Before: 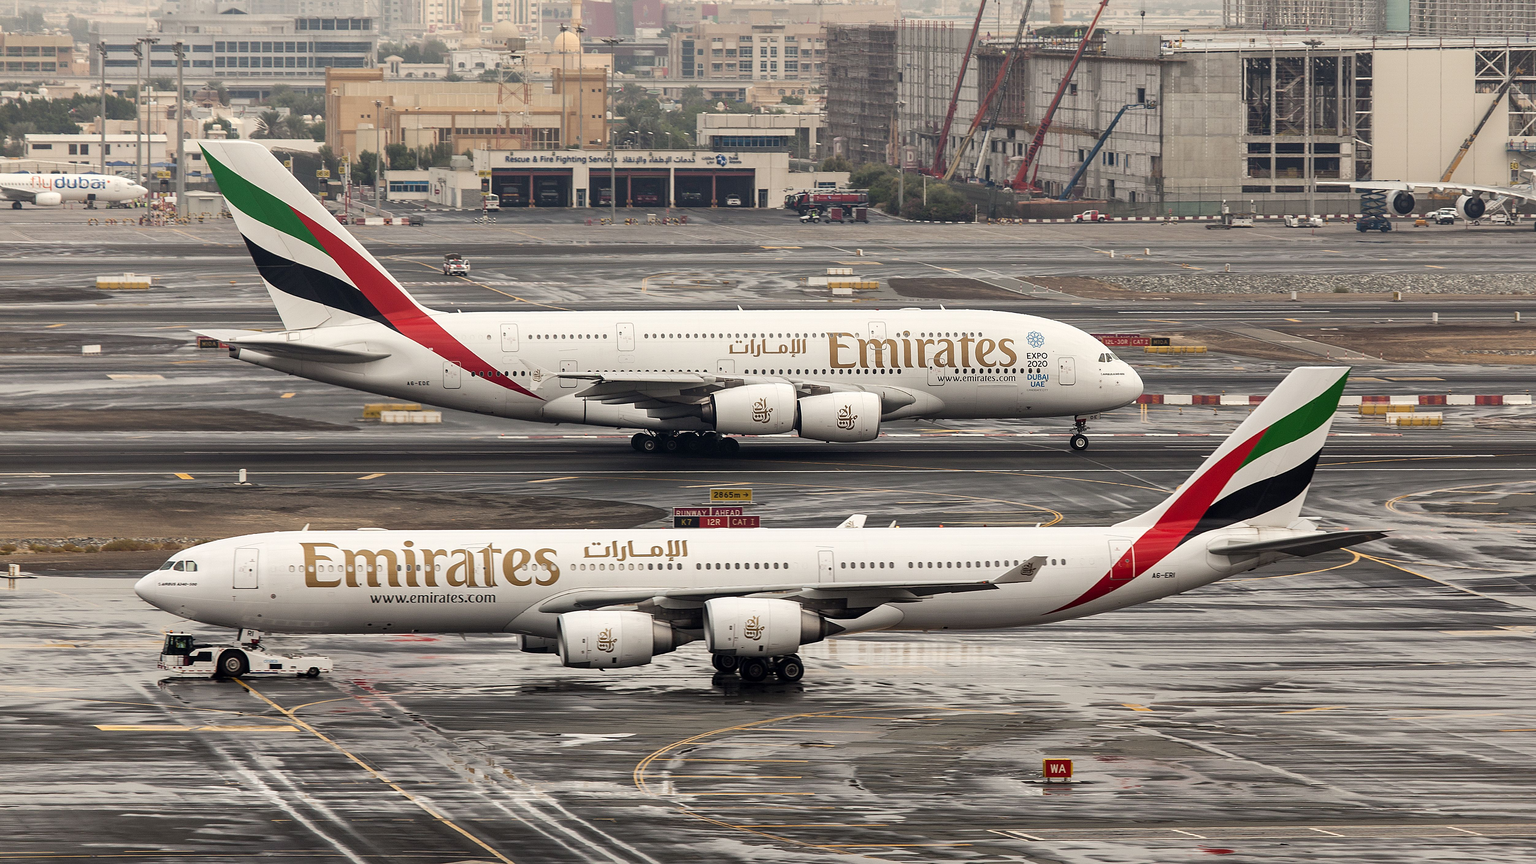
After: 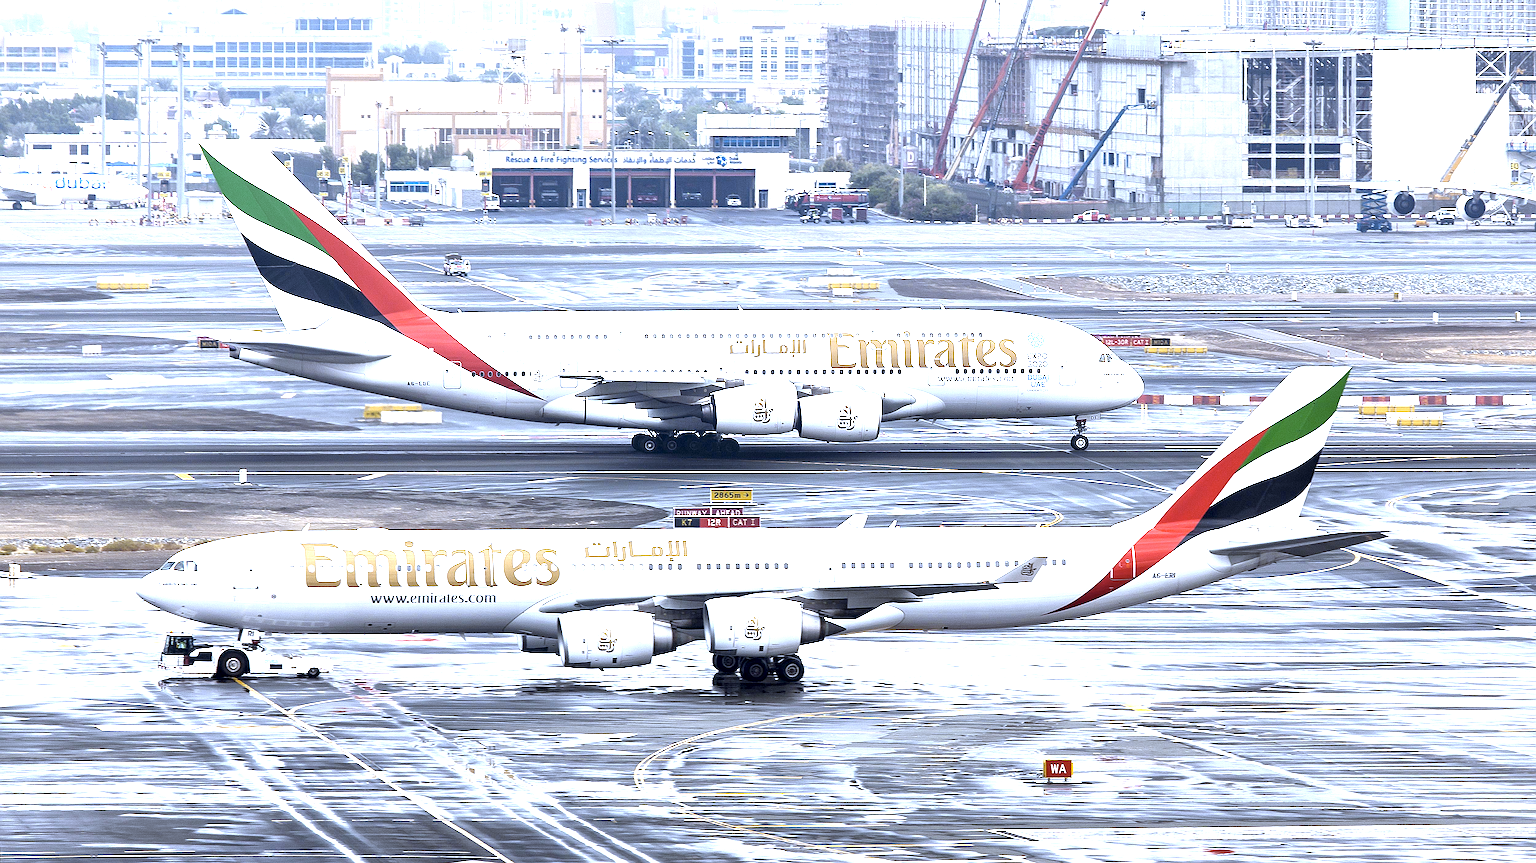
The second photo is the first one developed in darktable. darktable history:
color contrast: green-magenta contrast 0.8, blue-yellow contrast 1.1, unbound 0
sharpen: on, module defaults
white balance: red 0.871, blue 1.249
exposure: black level correction 0.001, exposure 1.822 EV, compensate exposure bias true, compensate highlight preservation false
